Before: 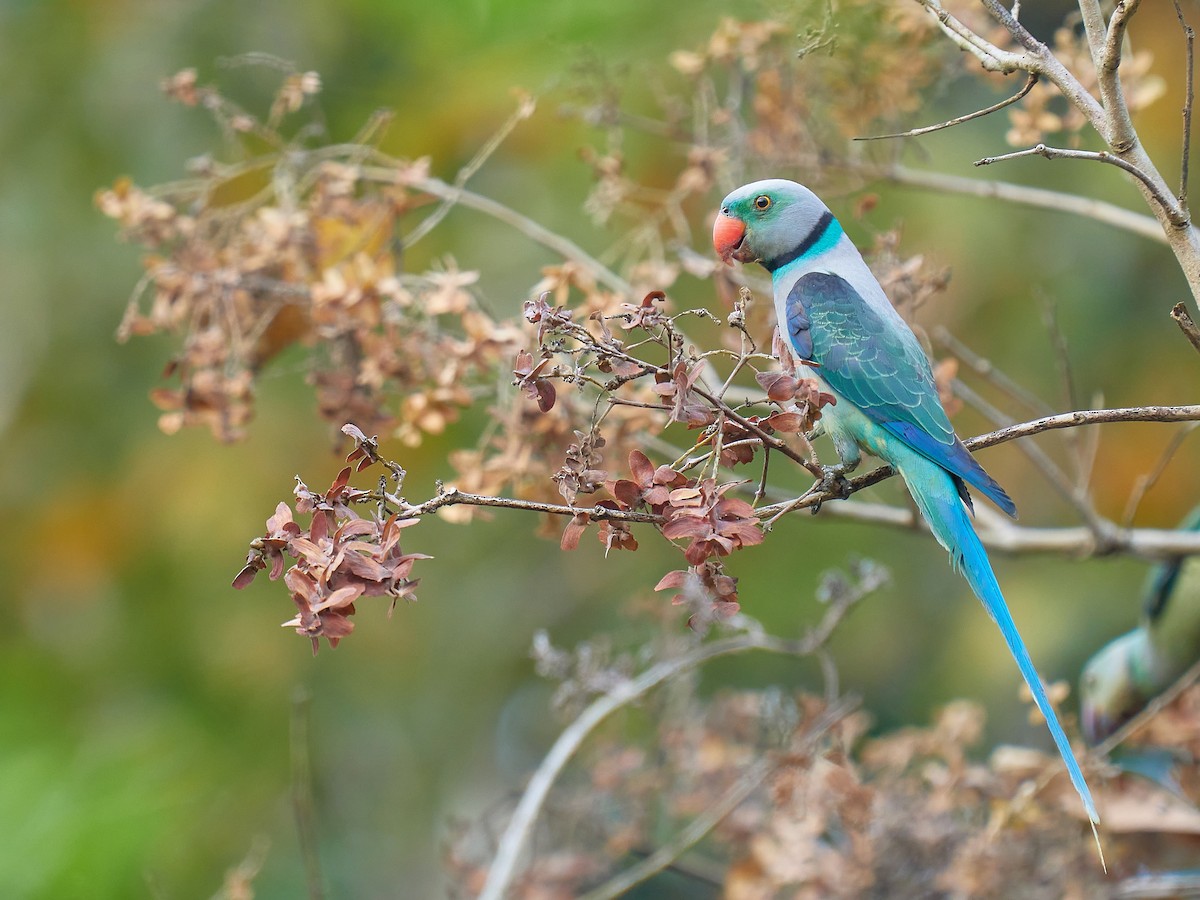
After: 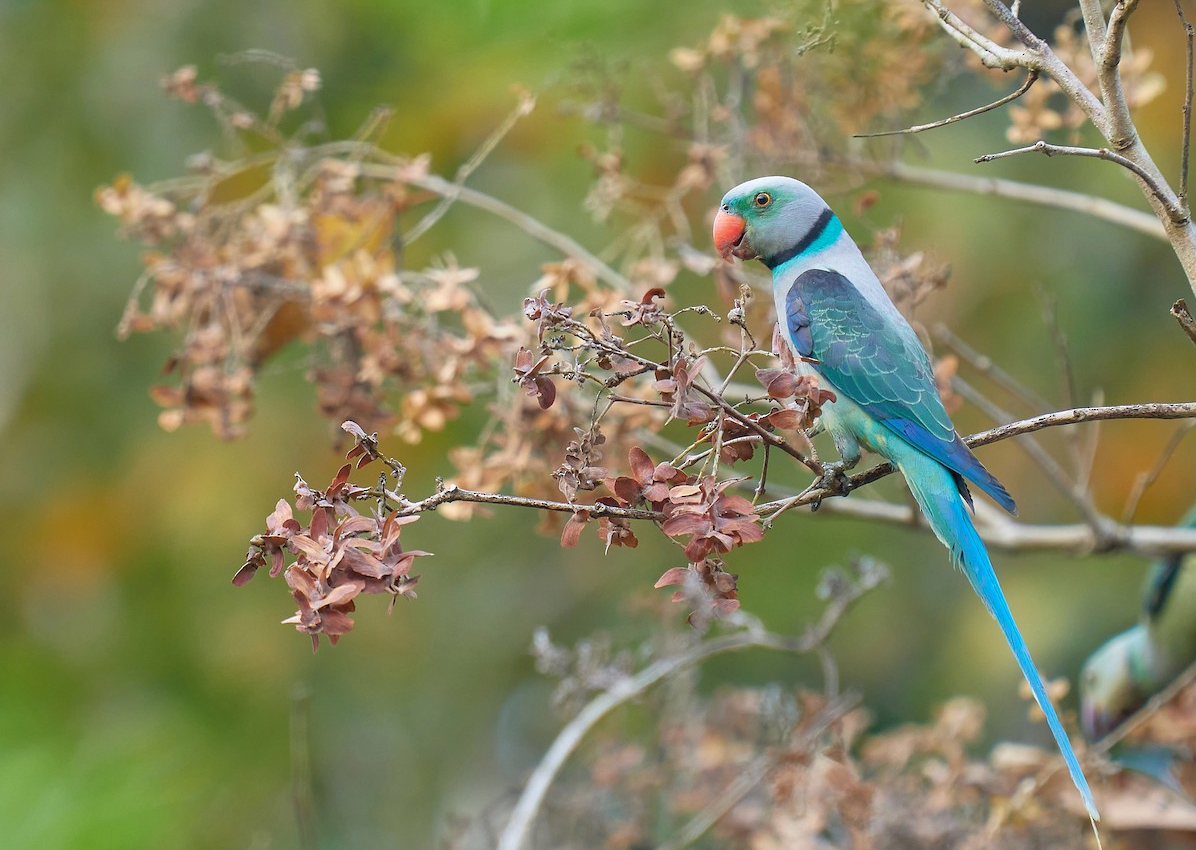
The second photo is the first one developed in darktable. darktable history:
crop: top 0.424%, right 0.263%, bottom 5.046%
base curve: curves: ch0 [(0, 0) (0.472, 0.455) (1, 1)], preserve colors none
